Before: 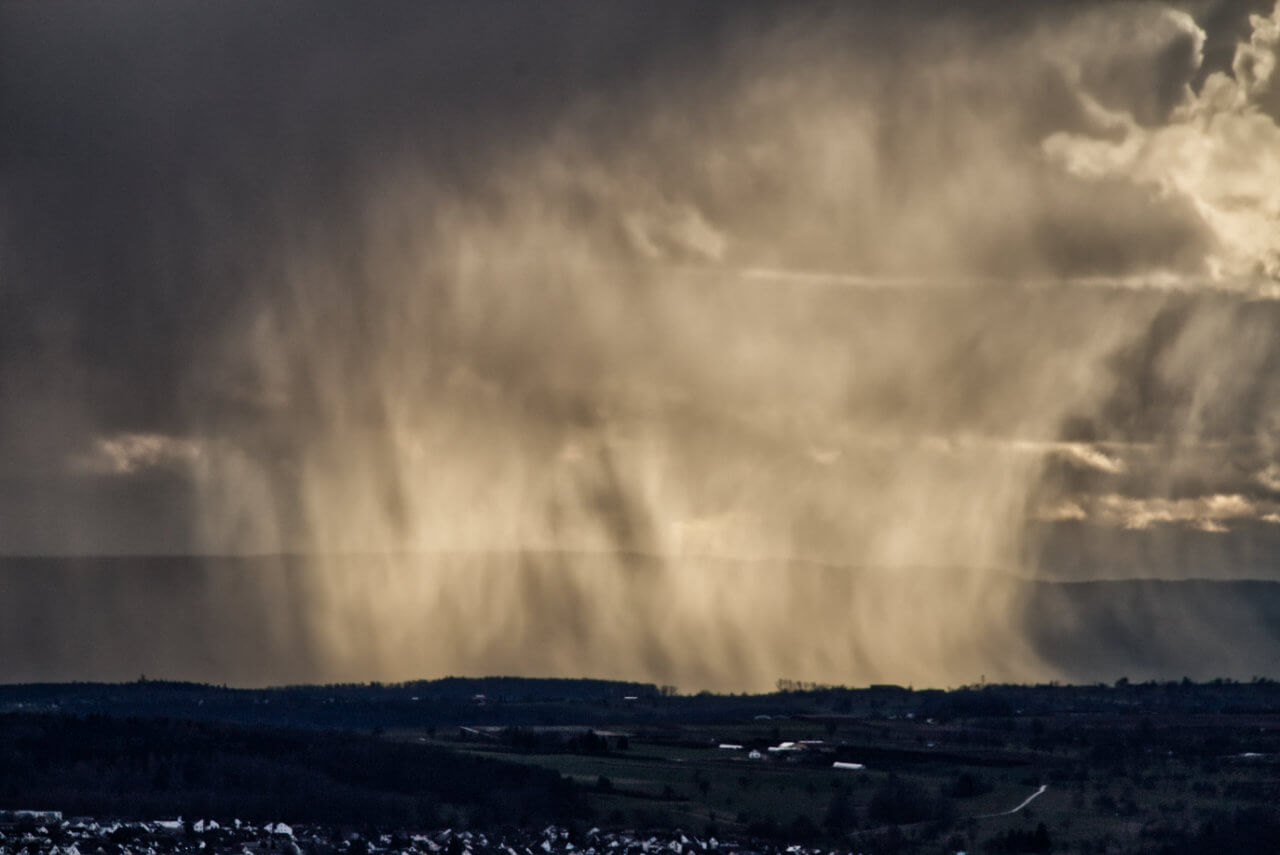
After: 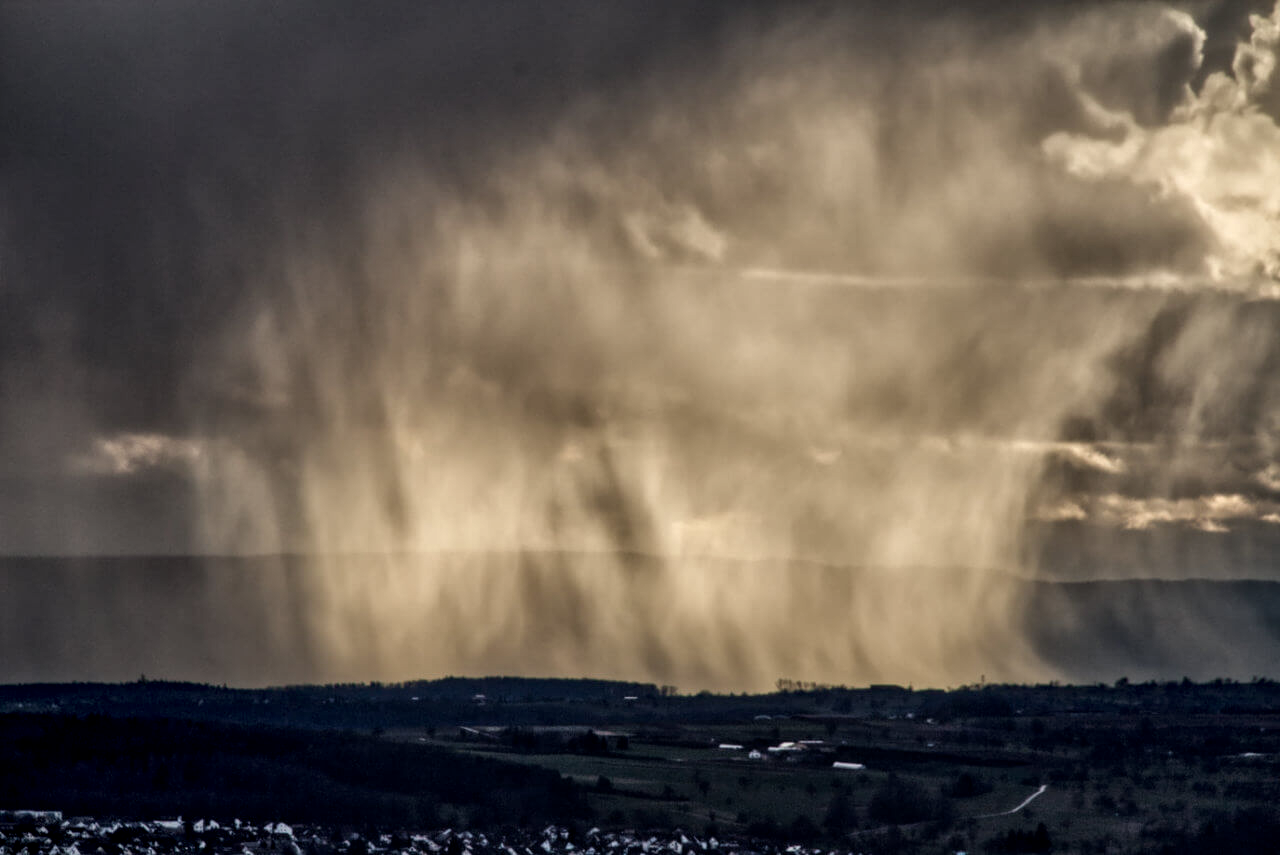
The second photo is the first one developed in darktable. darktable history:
exposure: exposure -0.114 EV, compensate exposure bias true, compensate highlight preservation false
local contrast: highlights 61%, detail 143%, midtone range 0.435
tone equalizer: on, module defaults
